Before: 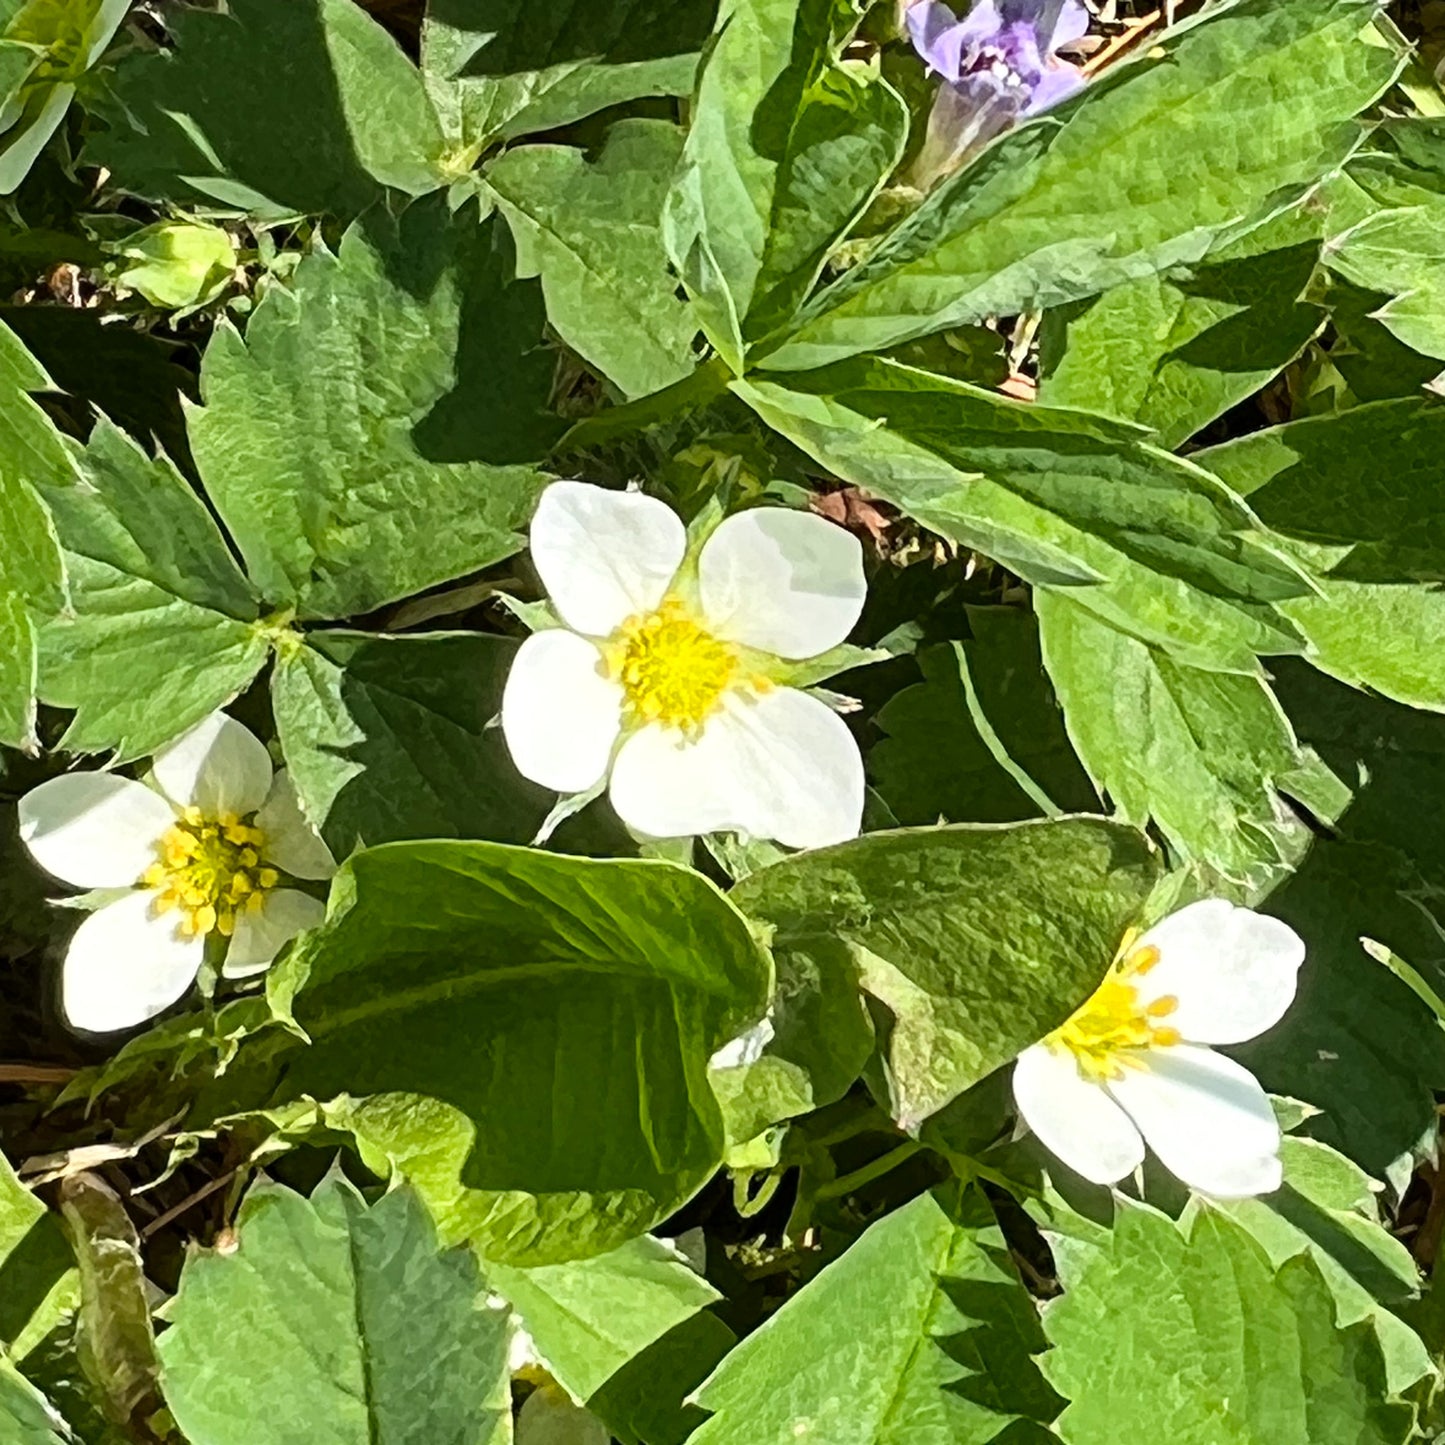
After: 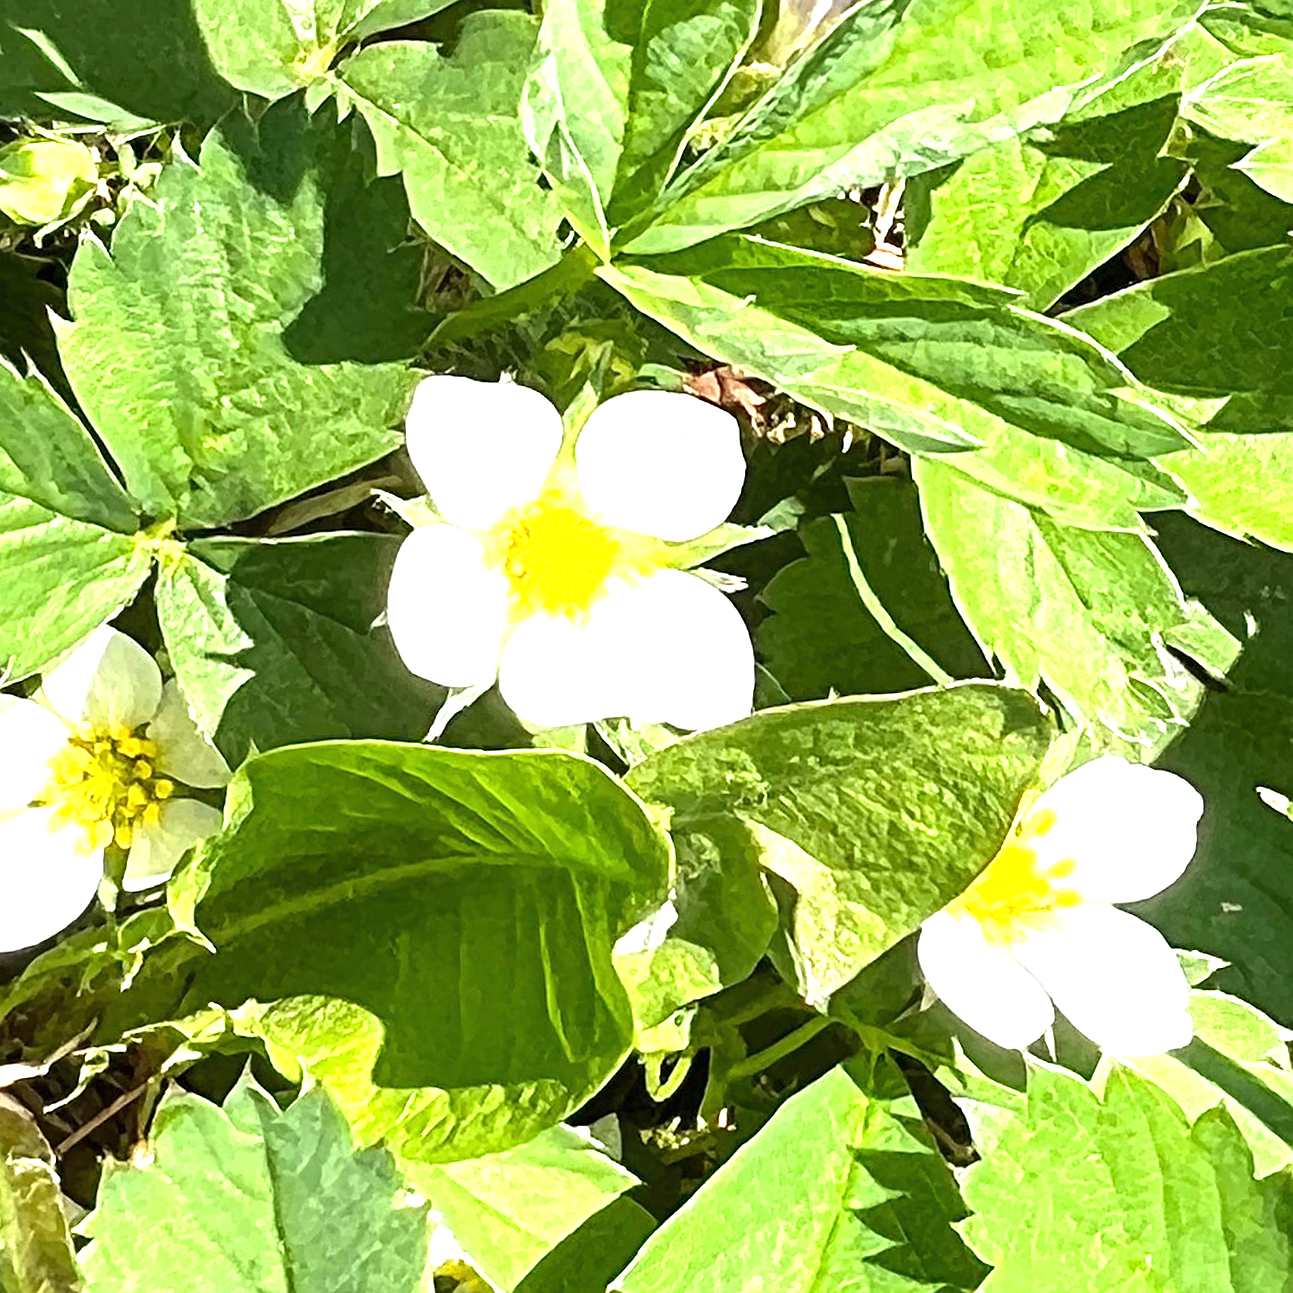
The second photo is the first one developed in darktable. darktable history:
sharpen: radius 1.912, amount 0.404, threshold 1.318
crop and rotate: angle 3.17°, left 5.671%, top 5.678%
exposure: black level correction 0, exposure 1.199 EV, compensate exposure bias true, compensate highlight preservation false
